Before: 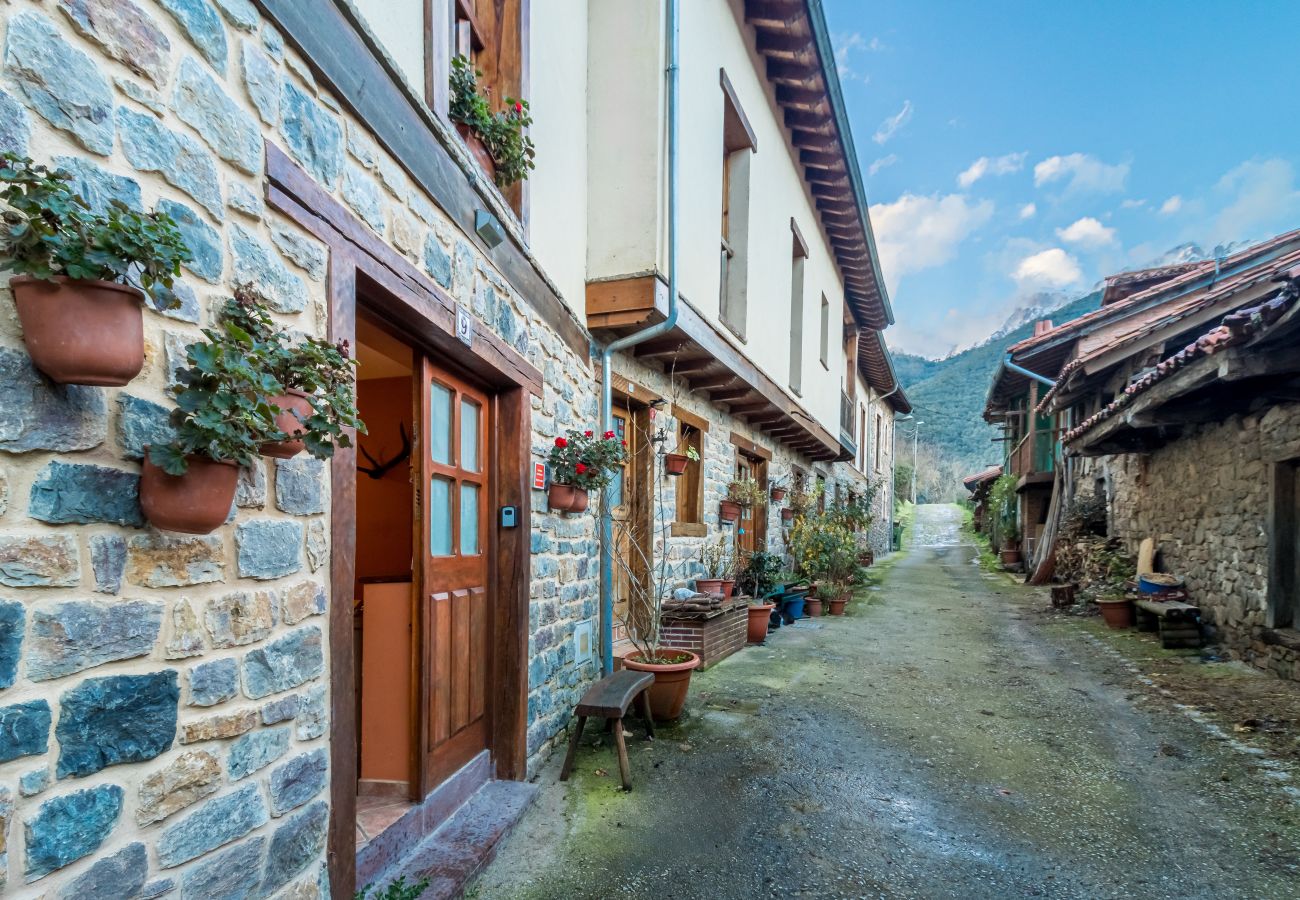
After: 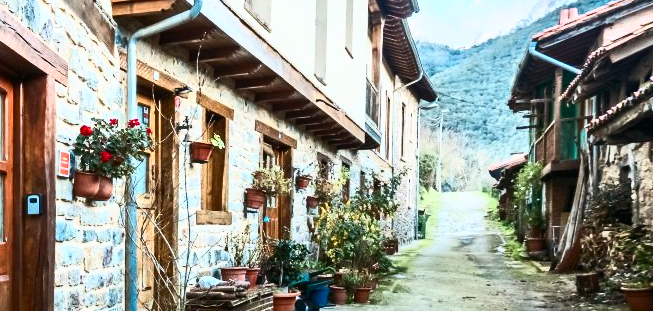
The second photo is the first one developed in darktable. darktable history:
crop: left 36.607%, top 34.735%, right 13.146%, bottom 30.611%
tone equalizer: -7 EV 0.18 EV, -6 EV 0.12 EV, -5 EV 0.08 EV, -4 EV 0.04 EV, -2 EV -0.02 EV, -1 EV -0.04 EV, +0 EV -0.06 EV, luminance estimator HSV value / RGB max
contrast brightness saturation: contrast 0.62, brightness 0.34, saturation 0.14
color balance: mode lift, gamma, gain (sRGB), lift [1, 0.99, 1.01, 0.992], gamma [1, 1.037, 0.974, 0.963]
